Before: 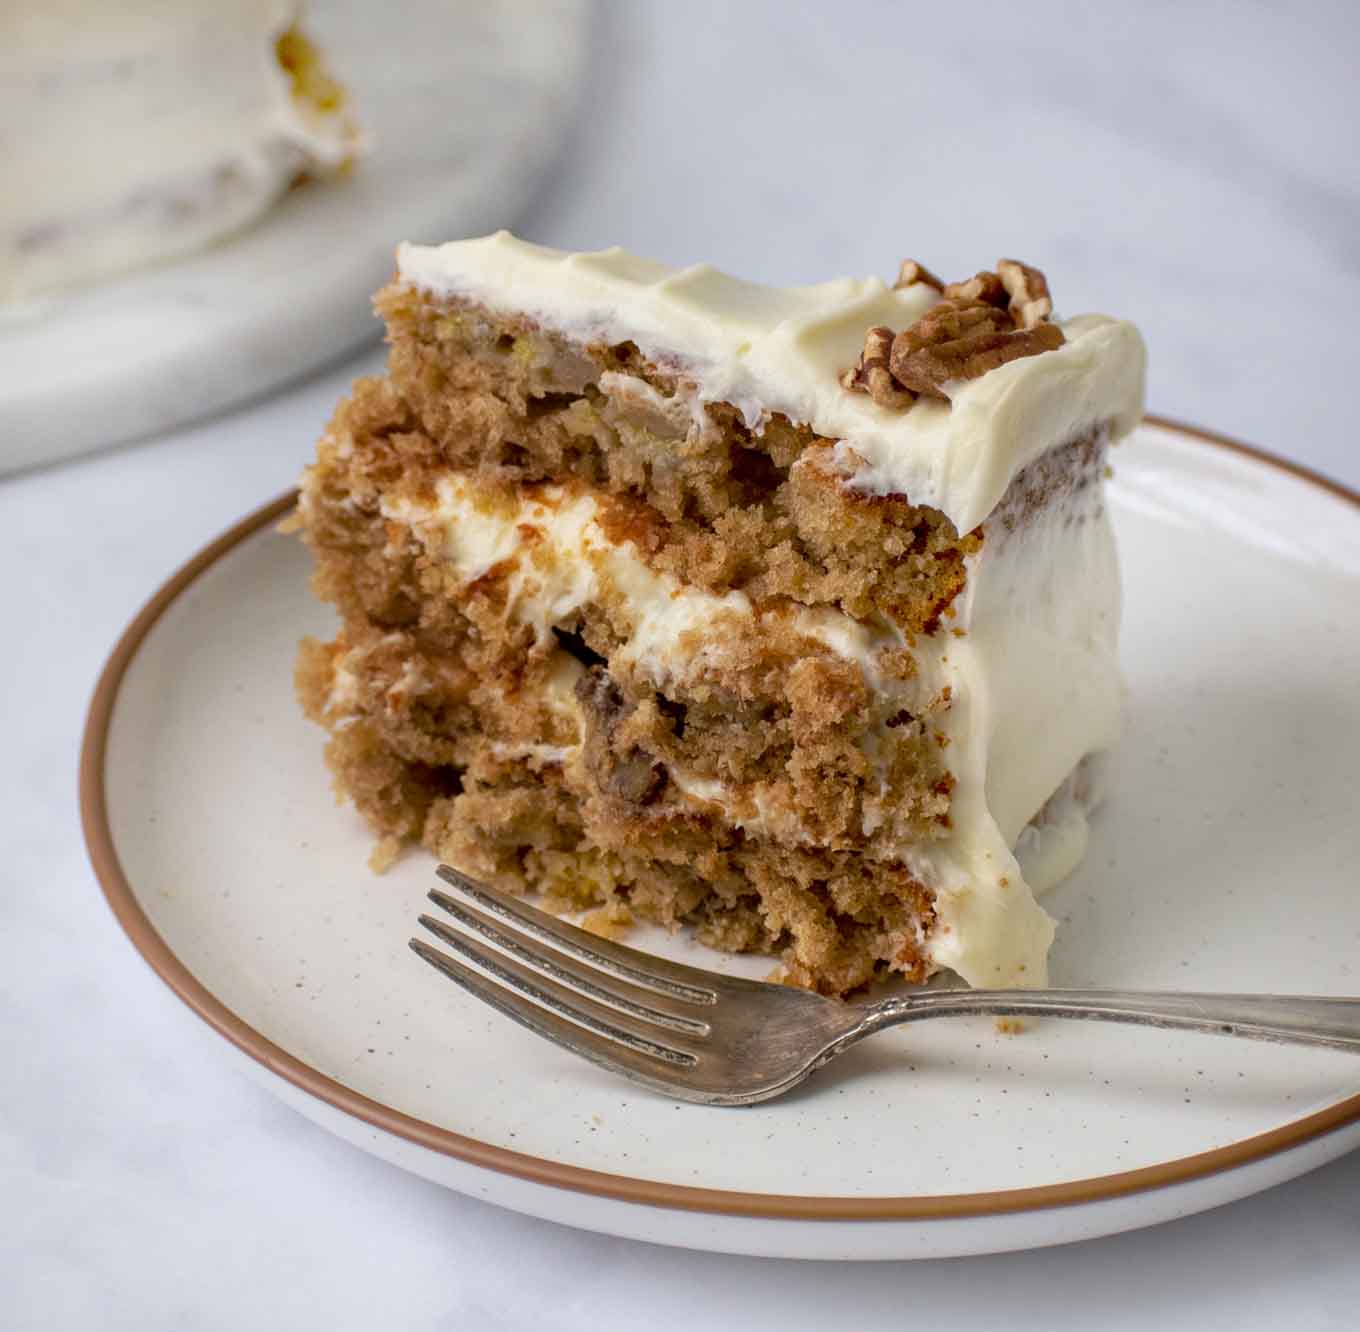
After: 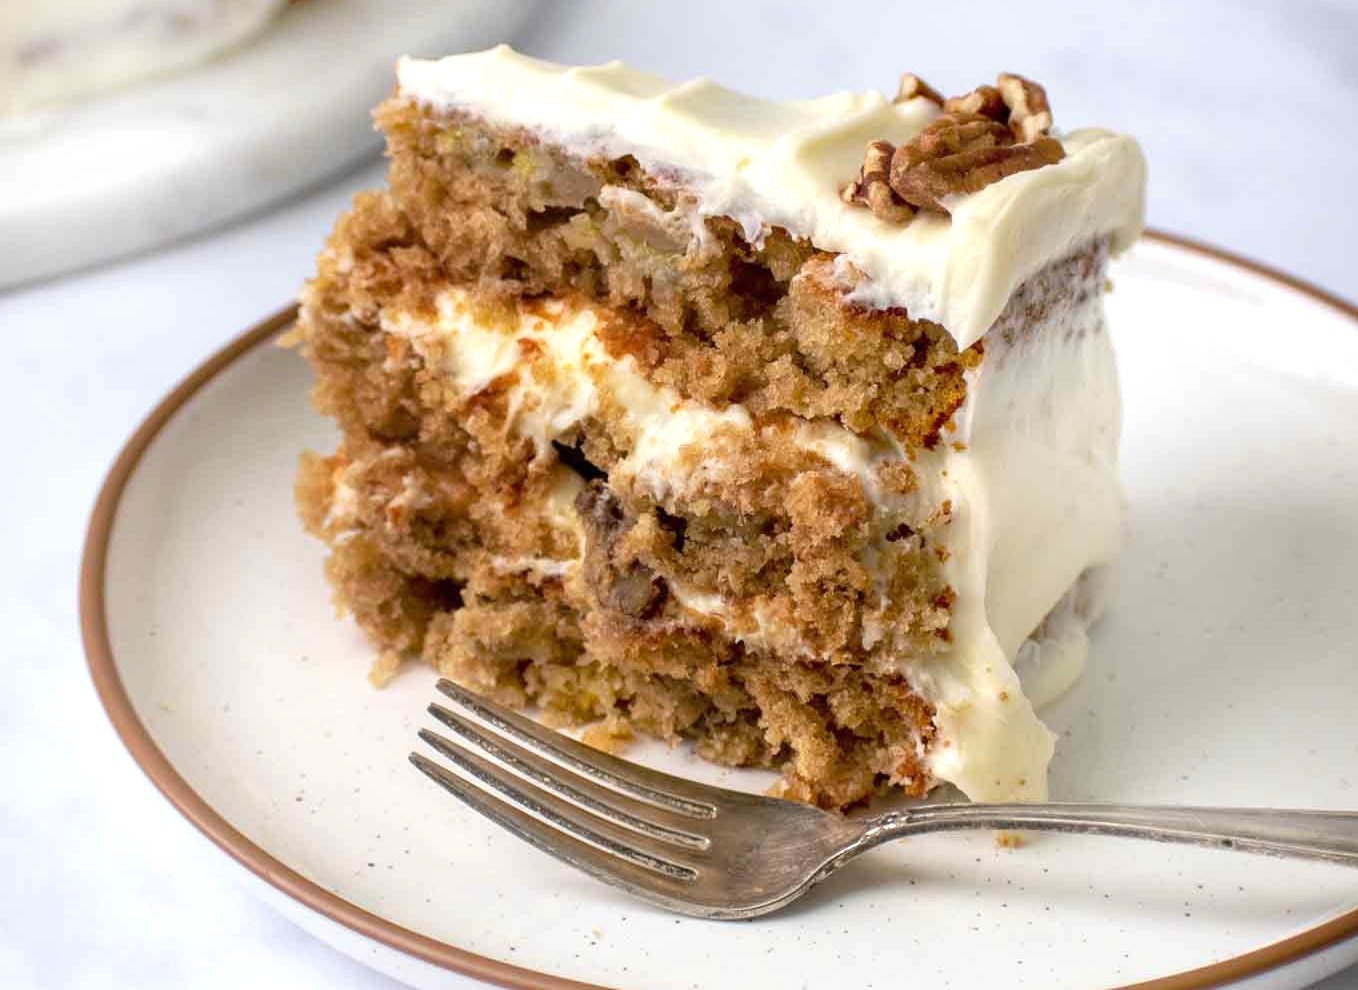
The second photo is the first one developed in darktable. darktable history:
crop: top 13.993%, bottom 11.087%
exposure: black level correction 0, exposure 0.498 EV, compensate exposure bias true, compensate highlight preservation false
